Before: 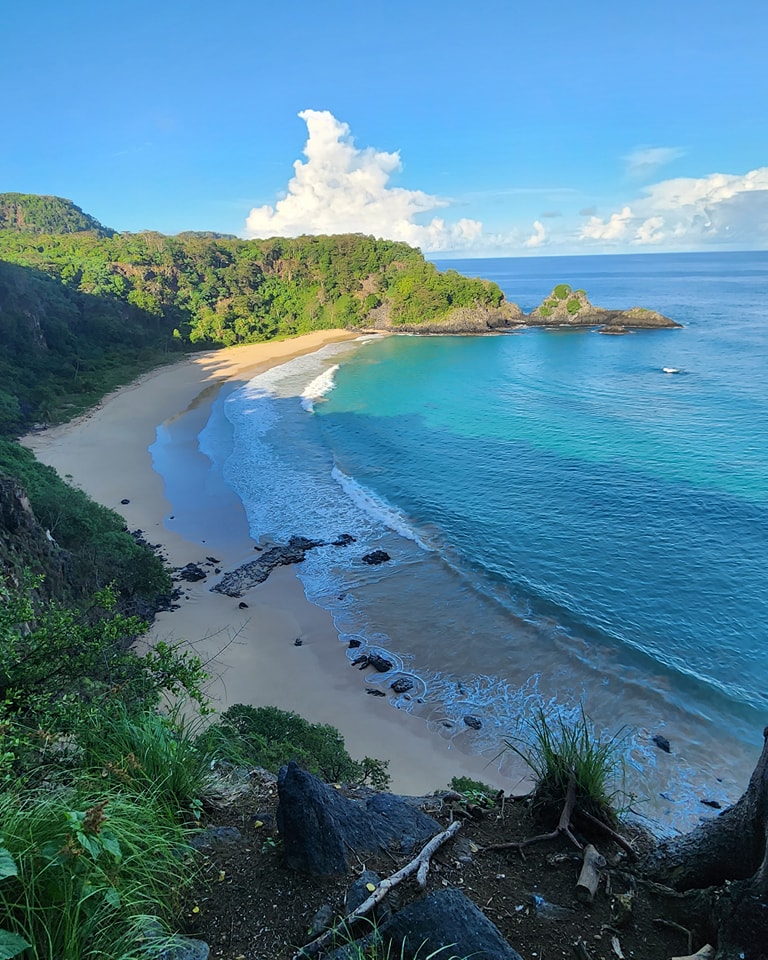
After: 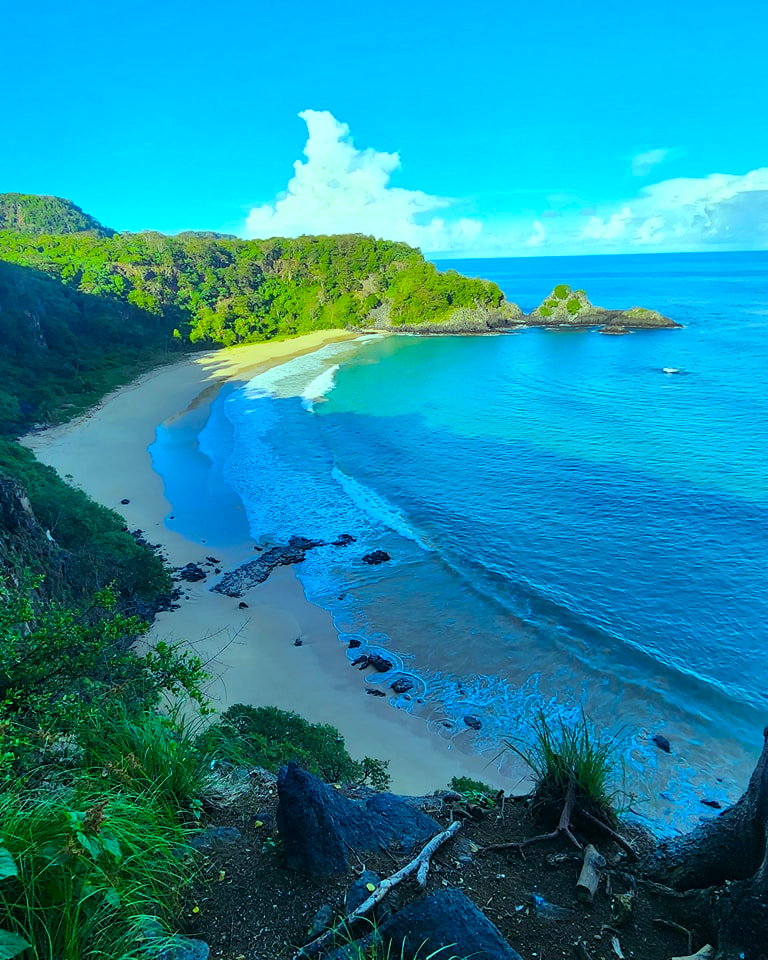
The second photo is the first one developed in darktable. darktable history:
color balance rgb: linear chroma grading › global chroma 15%, perceptual saturation grading › global saturation 30%
color balance: mode lift, gamma, gain (sRGB), lift [0.997, 0.979, 1.021, 1.011], gamma [1, 1.084, 0.916, 0.998], gain [1, 0.87, 1.13, 1.101], contrast 4.55%, contrast fulcrum 38.24%, output saturation 104.09%
